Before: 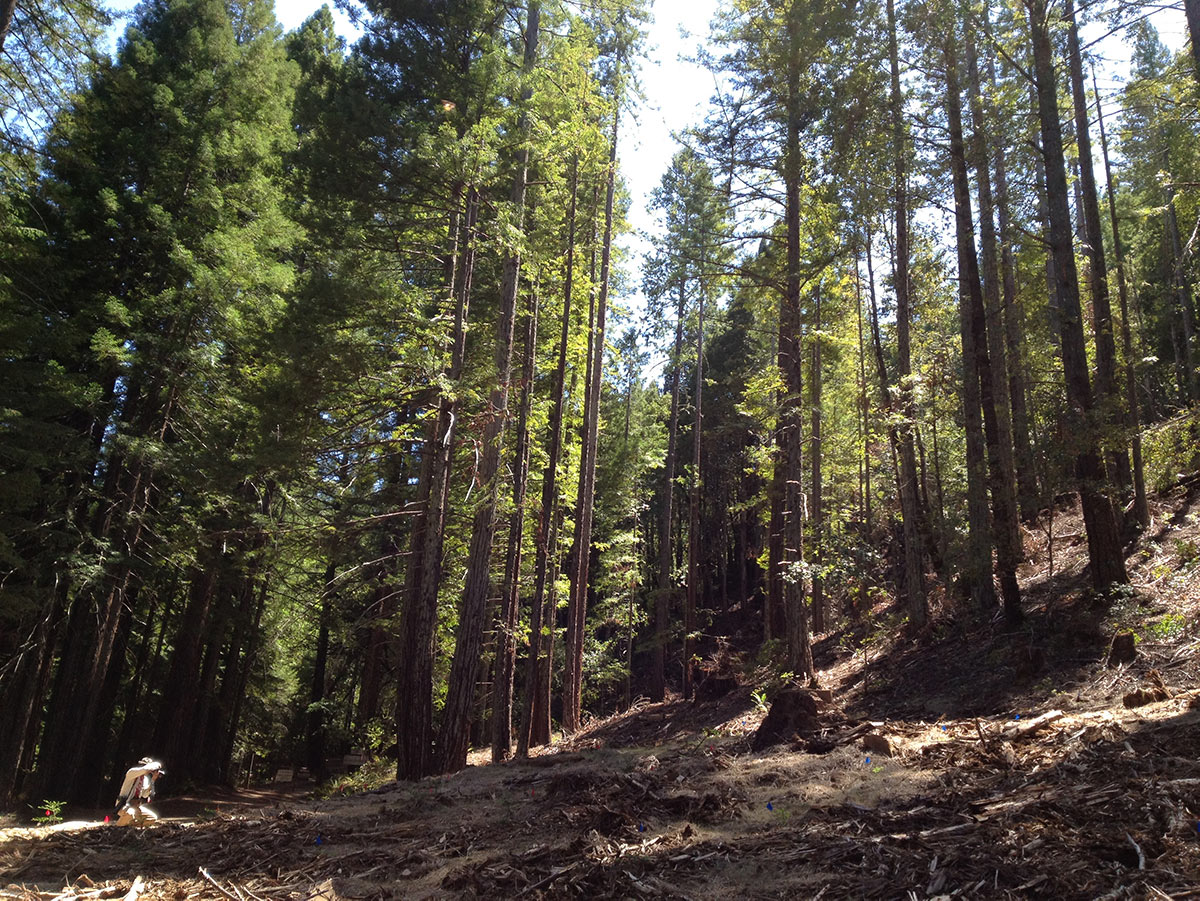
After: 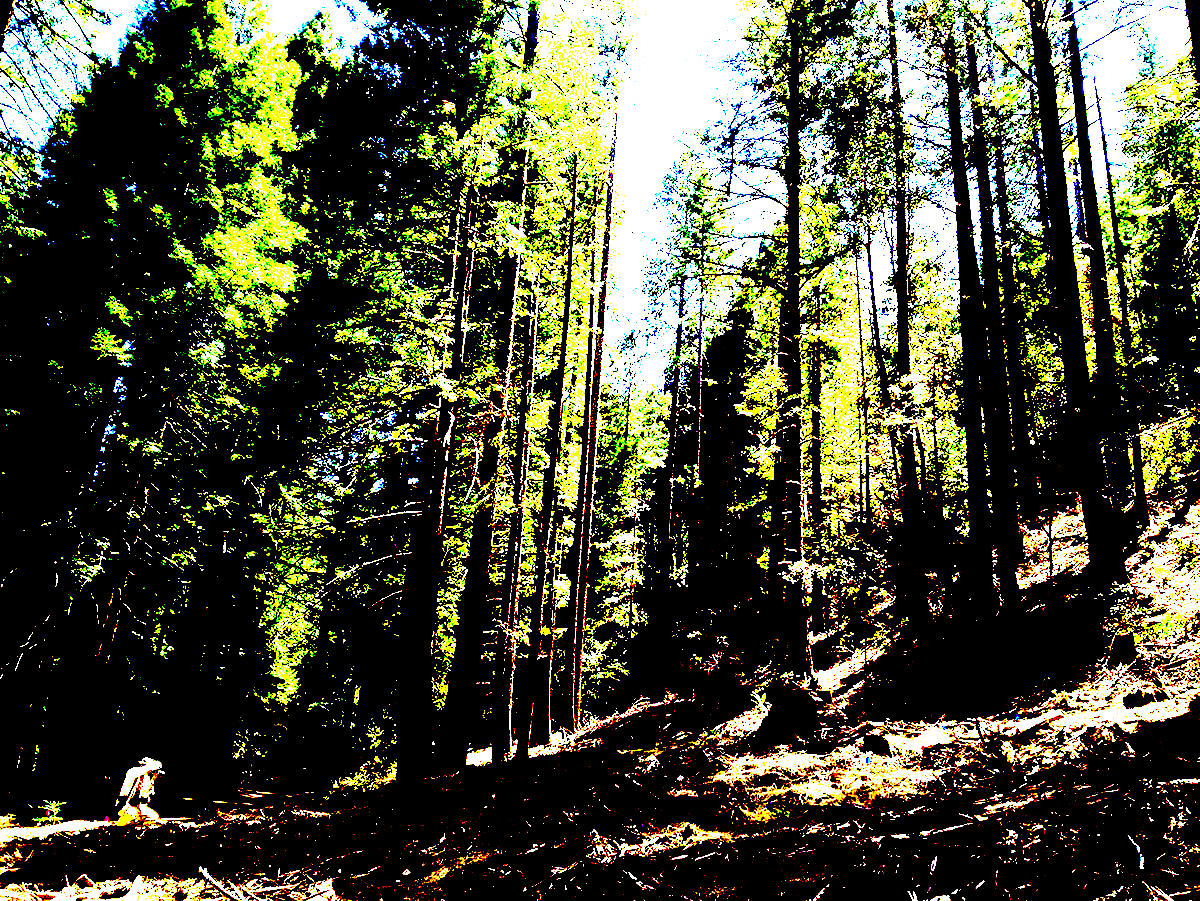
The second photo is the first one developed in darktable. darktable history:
exposure: black level correction 0.1, exposure 3 EV, compensate highlight preservation false
color balance: lift [1, 1.015, 0.987, 0.985], gamma [1, 0.959, 1.042, 0.958], gain [0.927, 0.938, 1.072, 0.928], contrast 1.5%
